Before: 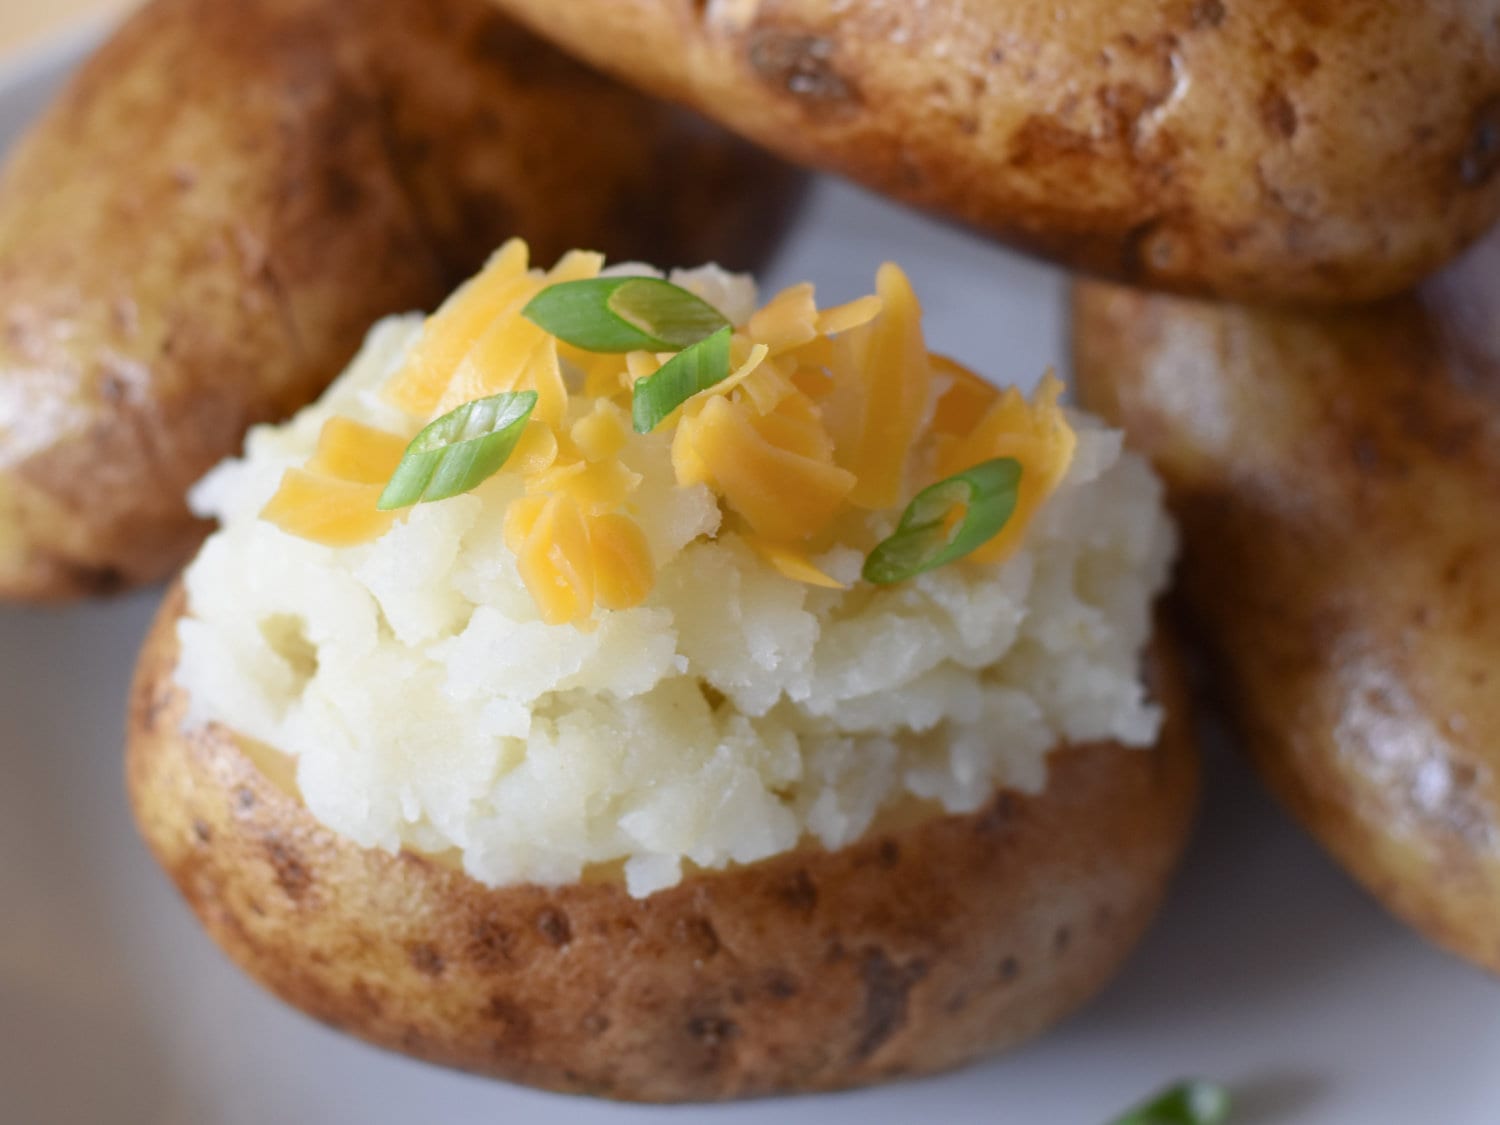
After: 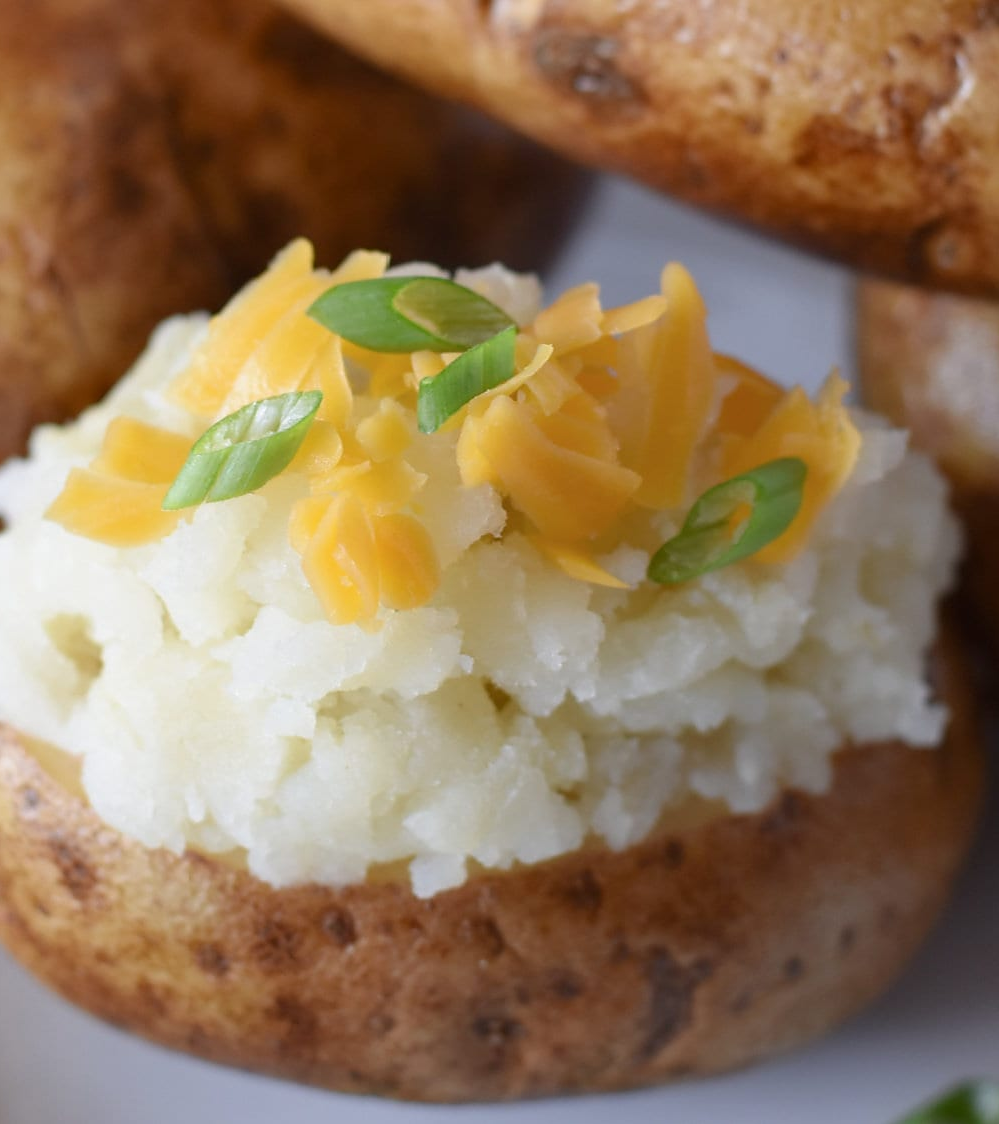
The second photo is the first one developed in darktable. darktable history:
sharpen: radius 1.458, amount 0.398, threshold 1.271
crop and rotate: left 14.436%, right 18.898%
